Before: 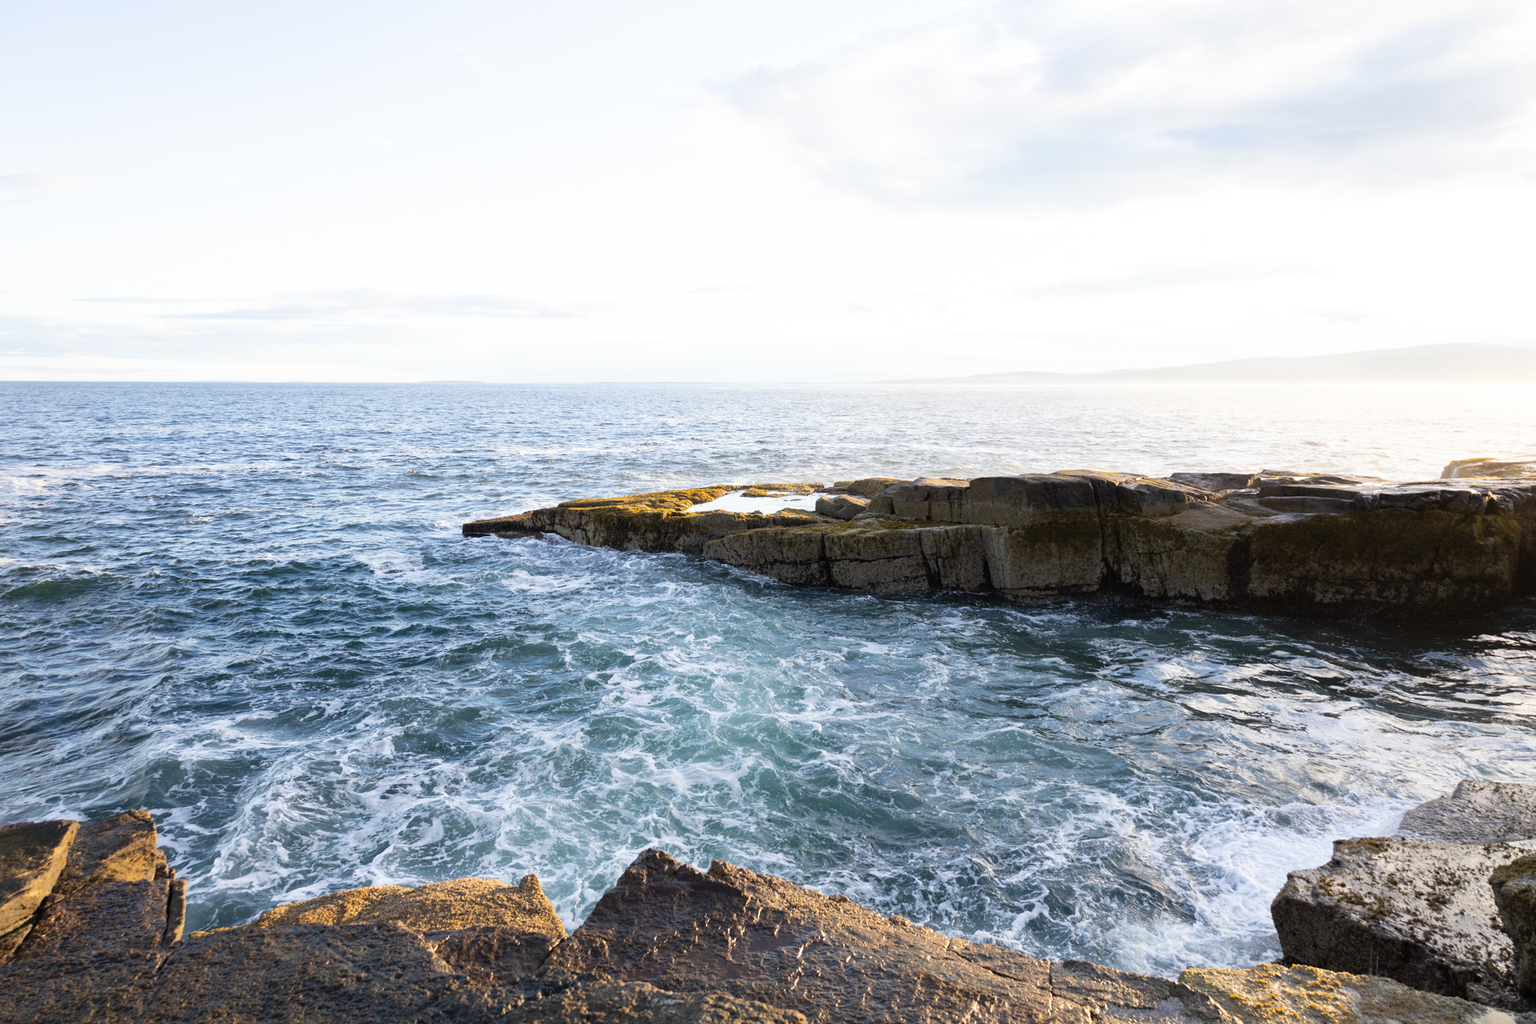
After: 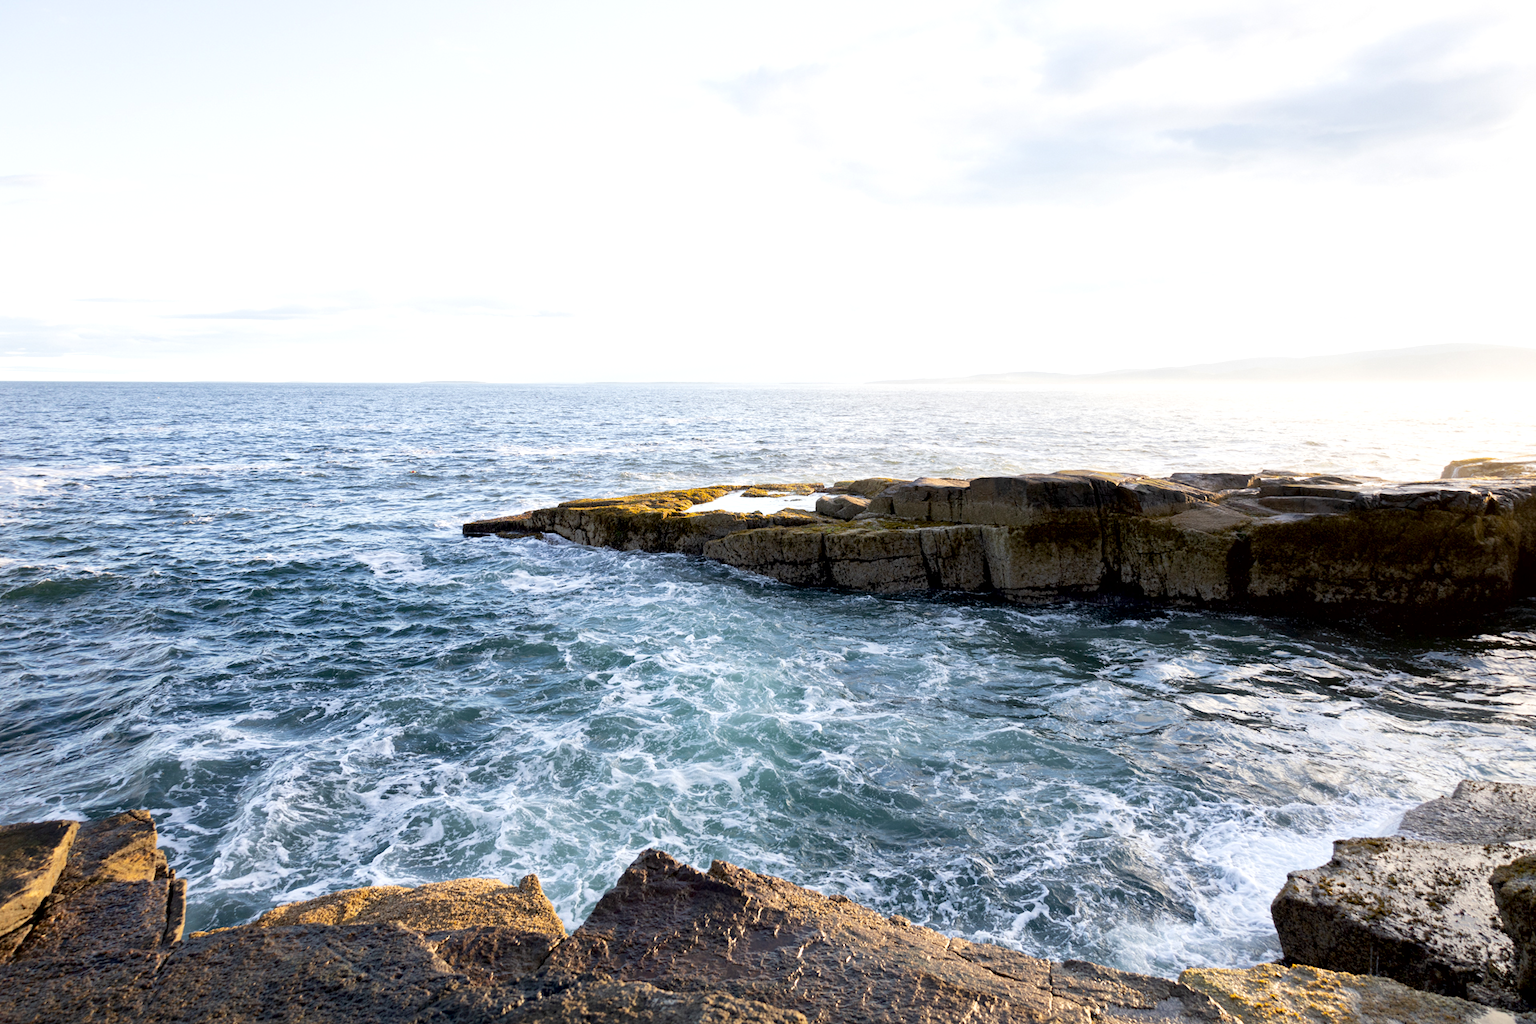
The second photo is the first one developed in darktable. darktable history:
exposure: black level correction 0.007, exposure 0.093 EV, compensate highlight preservation false
local contrast: mode bilateral grid, contrast 20, coarseness 50, detail 120%, midtone range 0.2
